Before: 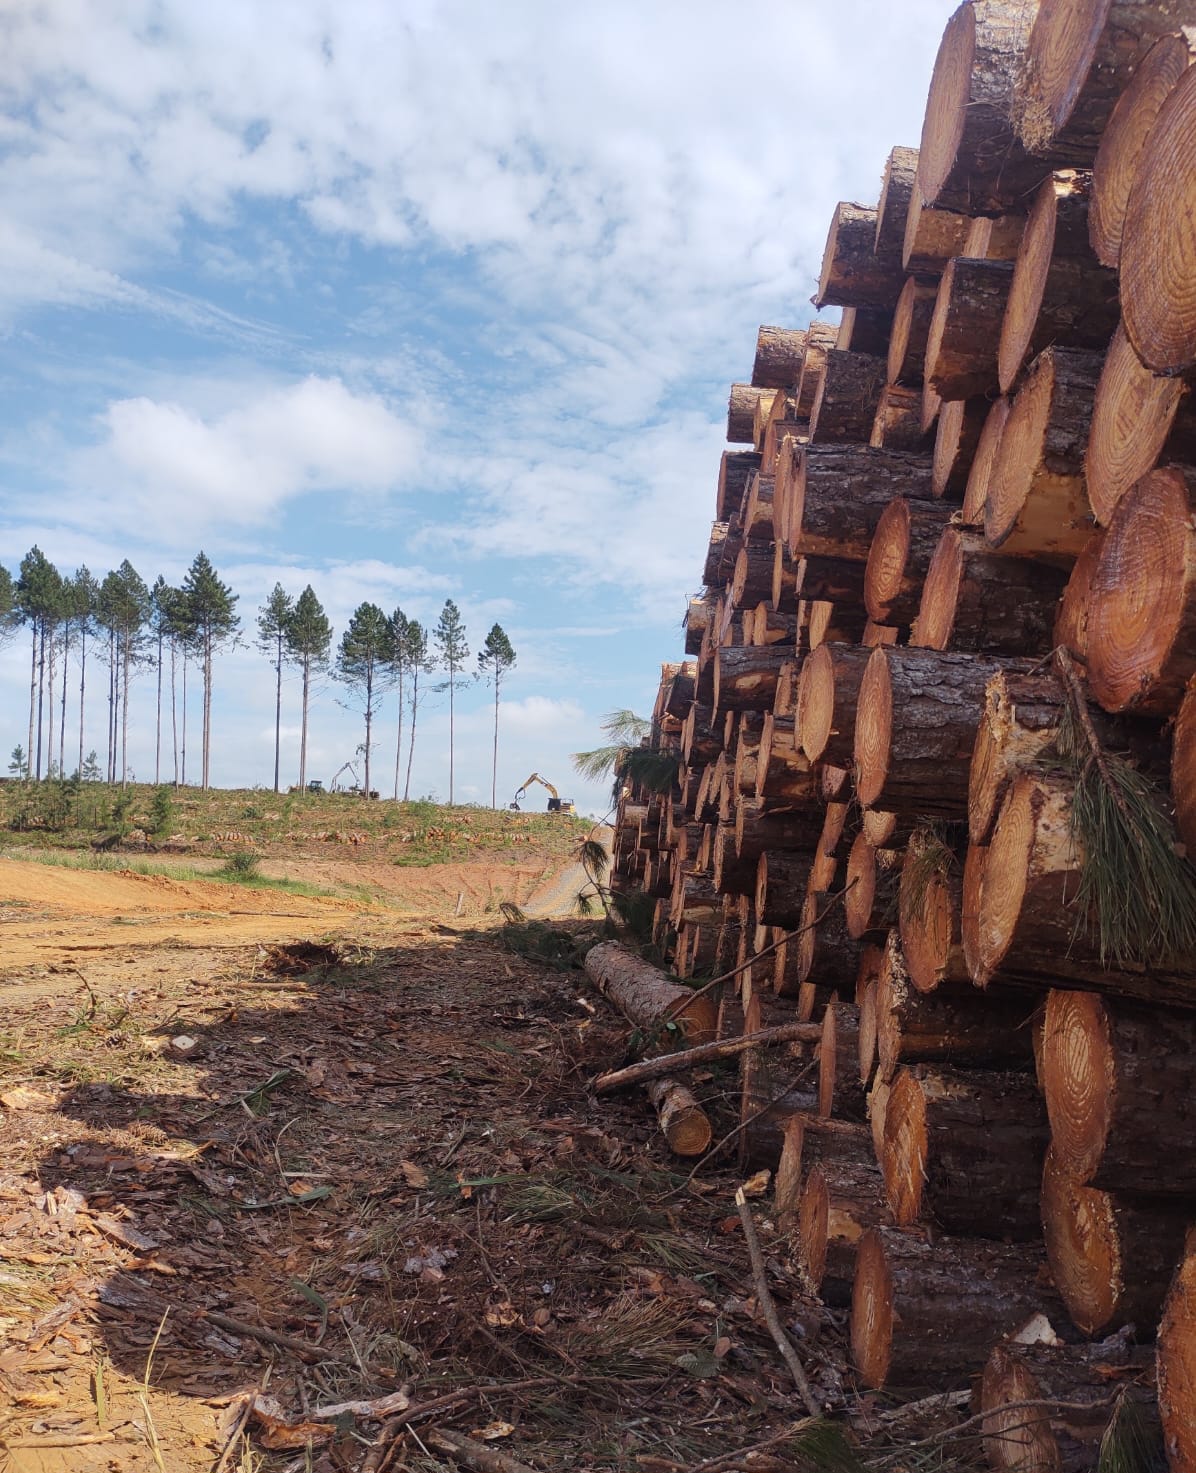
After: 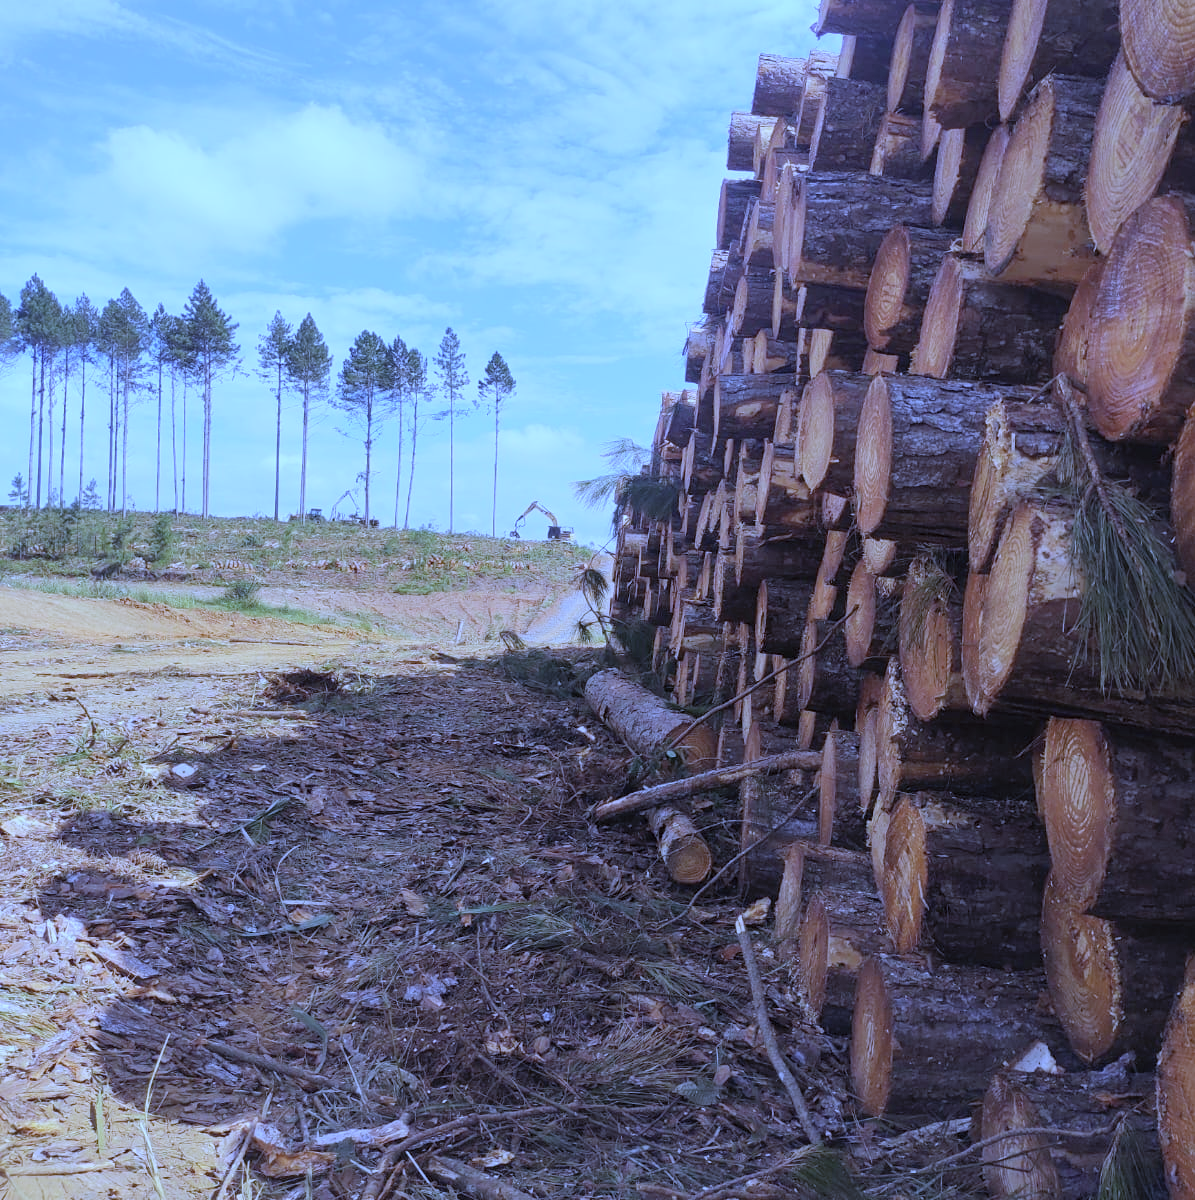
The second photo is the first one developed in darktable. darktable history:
white balance: red 0.766, blue 1.537
exposure: black level correction 0.001, compensate highlight preservation false
crop and rotate: top 18.507%
contrast brightness saturation: brightness 0.15
